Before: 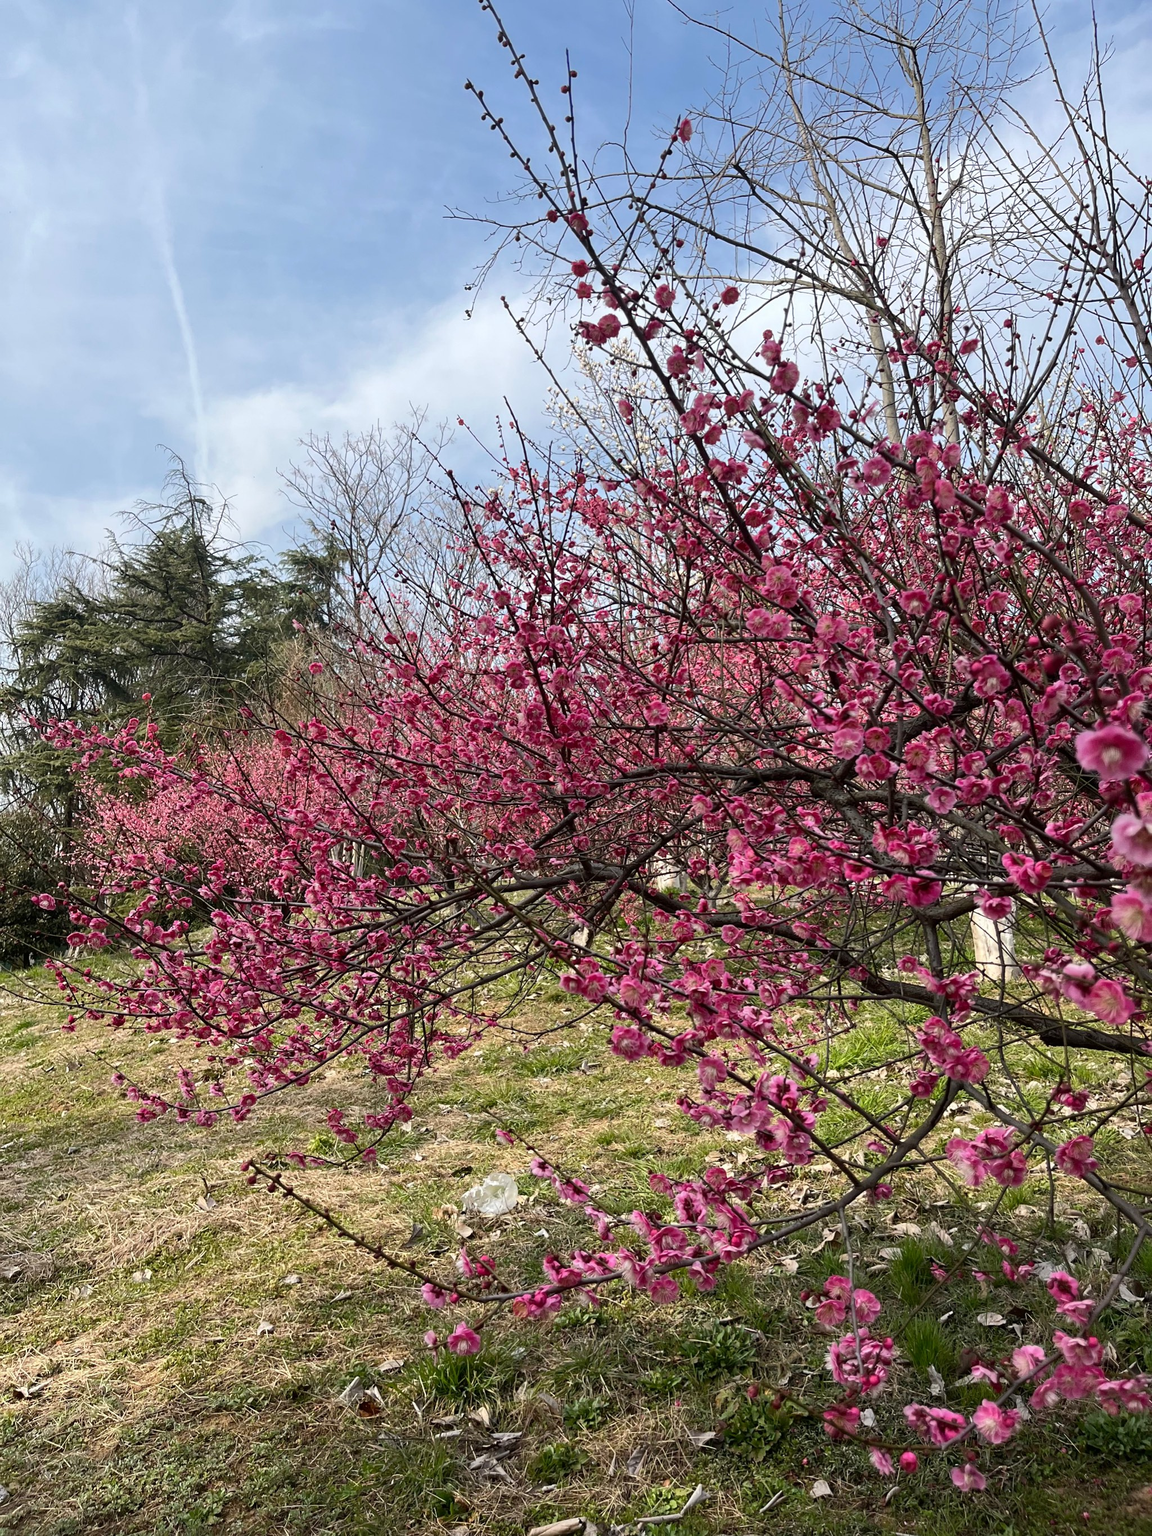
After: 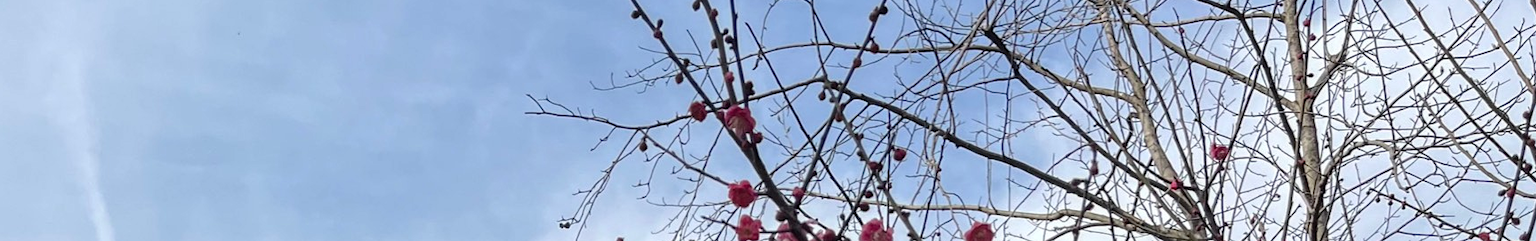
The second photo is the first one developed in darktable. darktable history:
crop and rotate: left 9.644%, top 9.491%, right 6.021%, bottom 80.509%
local contrast: on, module defaults
